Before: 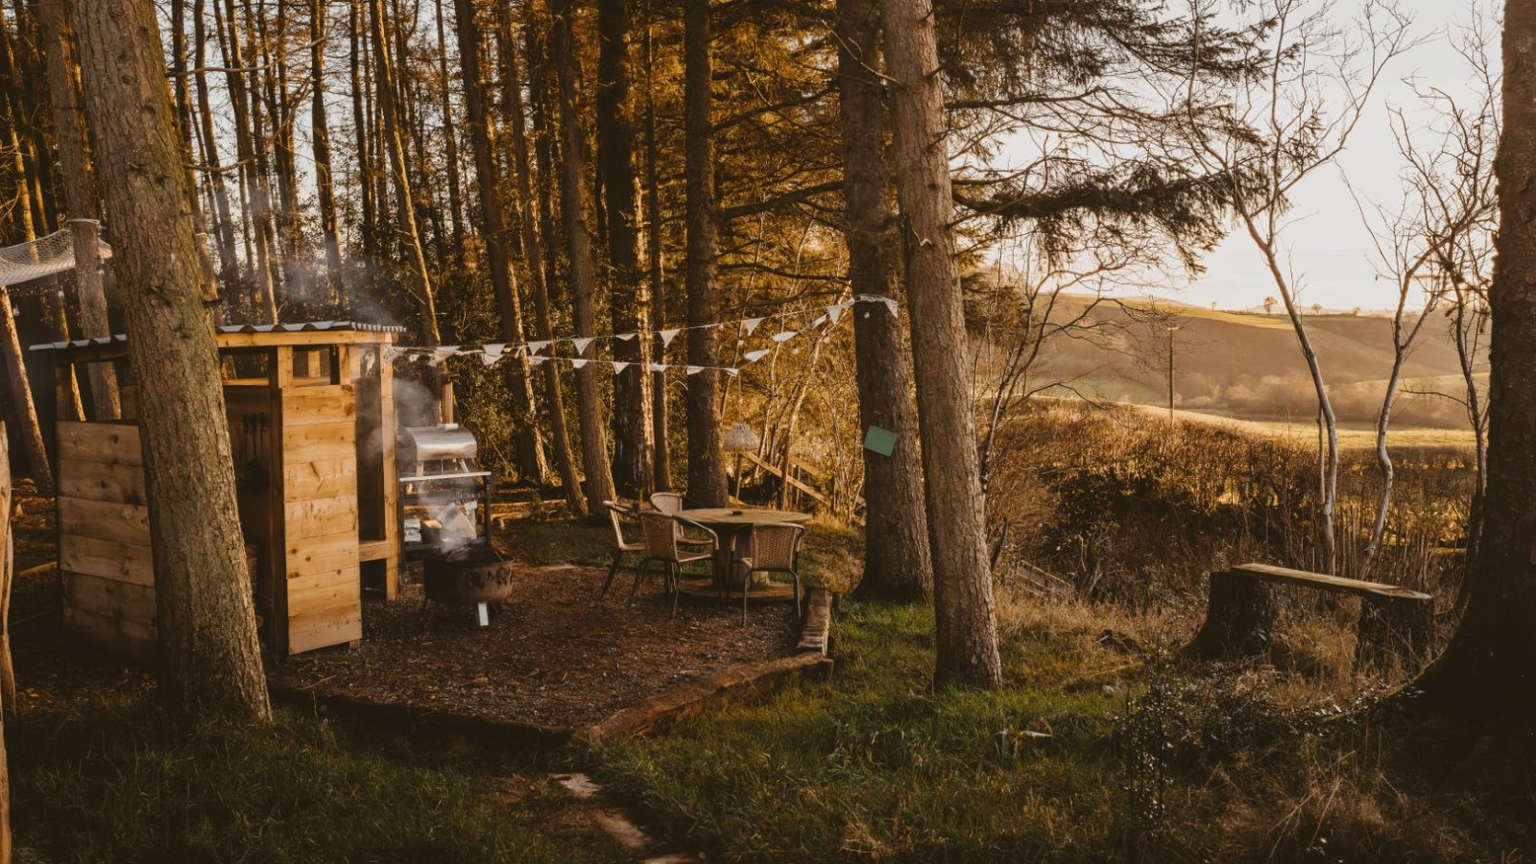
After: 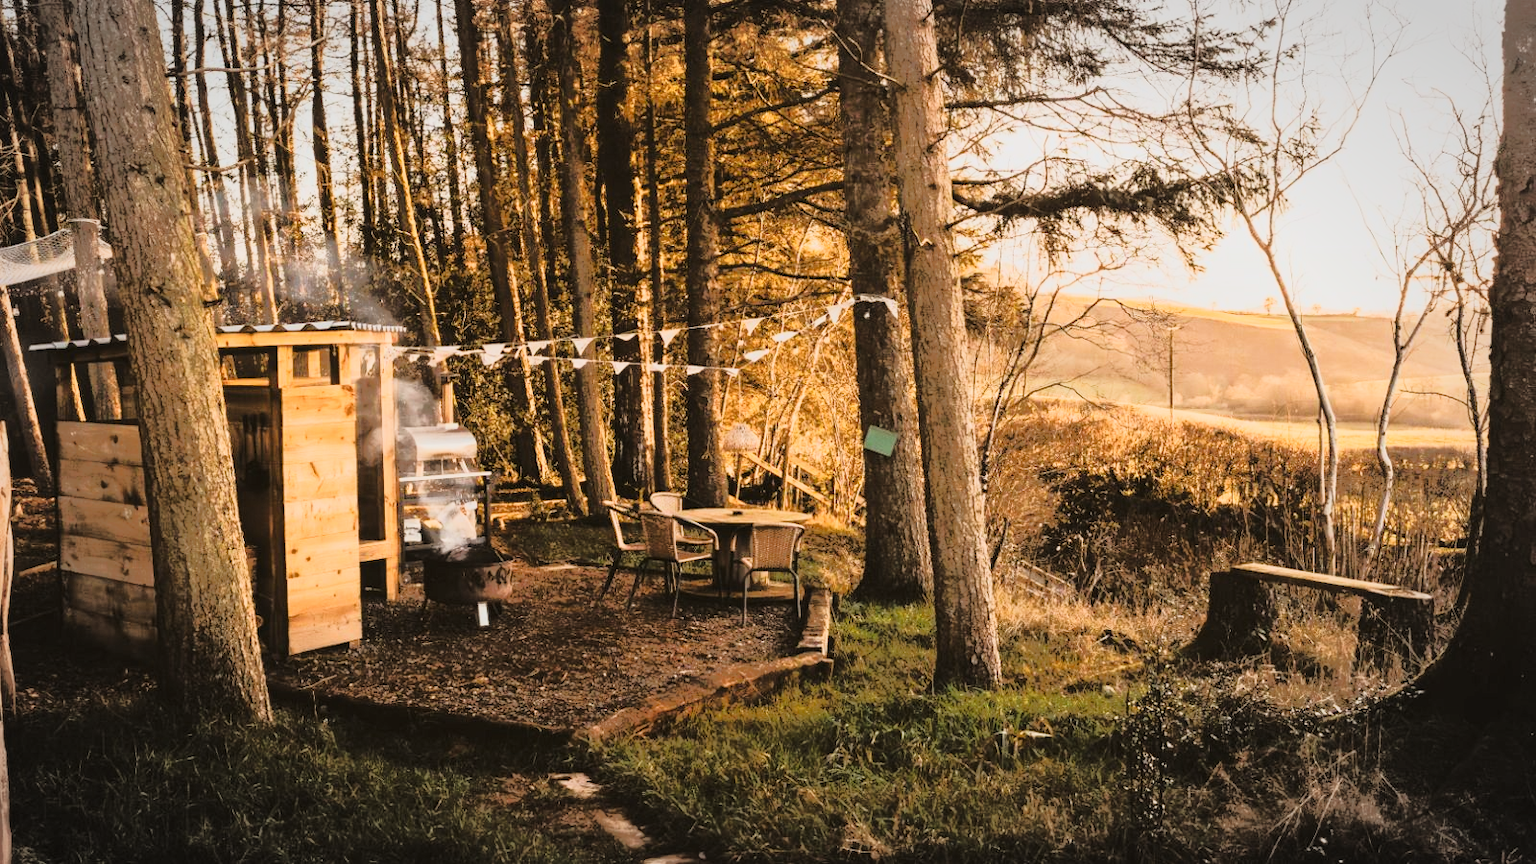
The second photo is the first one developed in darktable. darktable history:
filmic rgb: black relative exposure -7.65 EV, white relative exposure 4.56 EV, threshold 5.98 EV, hardness 3.61, enable highlight reconstruction true
exposure: black level correction 0, exposure 1.2 EV, compensate exposure bias true, compensate highlight preservation false
tone curve: curves: ch0 [(0, 0) (0.081, 0.033) (0.192, 0.124) (0.283, 0.238) (0.407, 0.476) (0.495, 0.521) (0.661, 0.756) (0.788, 0.87) (1, 0.951)]; ch1 [(0, 0) (0.161, 0.092) (0.35, 0.33) (0.392, 0.392) (0.427, 0.426) (0.479, 0.472) (0.505, 0.497) (0.521, 0.524) (0.567, 0.56) (0.583, 0.592) (0.625, 0.627) (0.678, 0.733) (1, 1)]; ch2 [(0, 0) (0.346, 0.362) (0.404, 0.427) (0.502, 0.499) (0.531, 0.523) (0.544, 0.561) (0.58, 0.59) (0.629, 0.642) (0.717, 0.678) (1, 1)], color space Lab, linked channels, preserve colors none
vignetting: brightness -0.263, automatic ratio true
